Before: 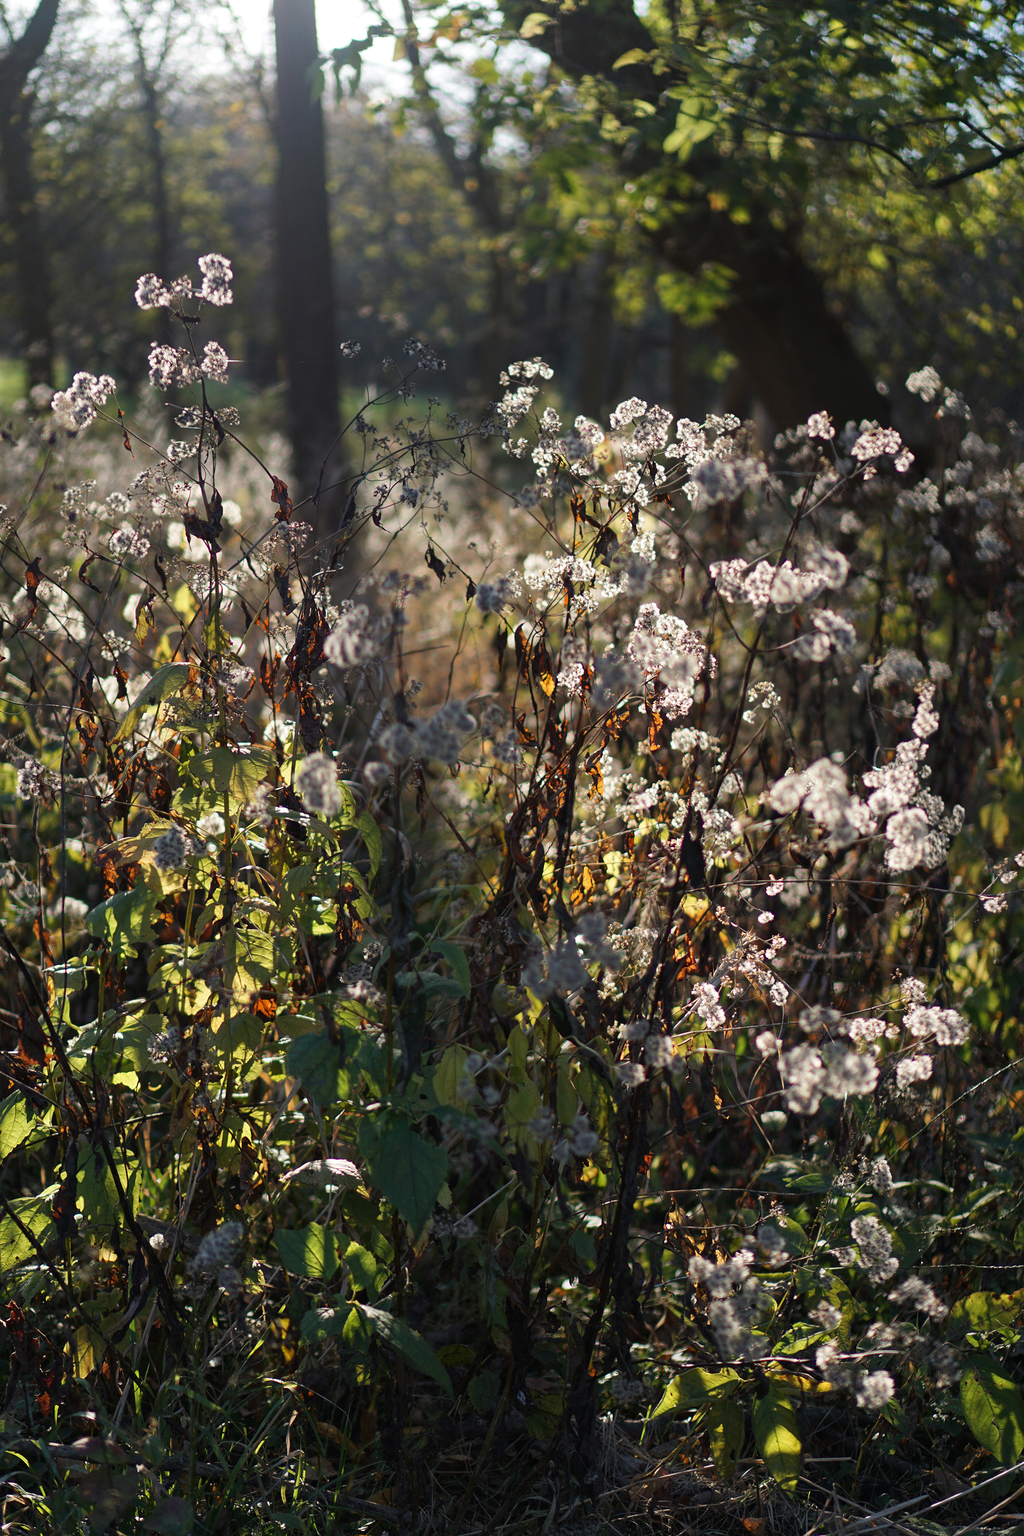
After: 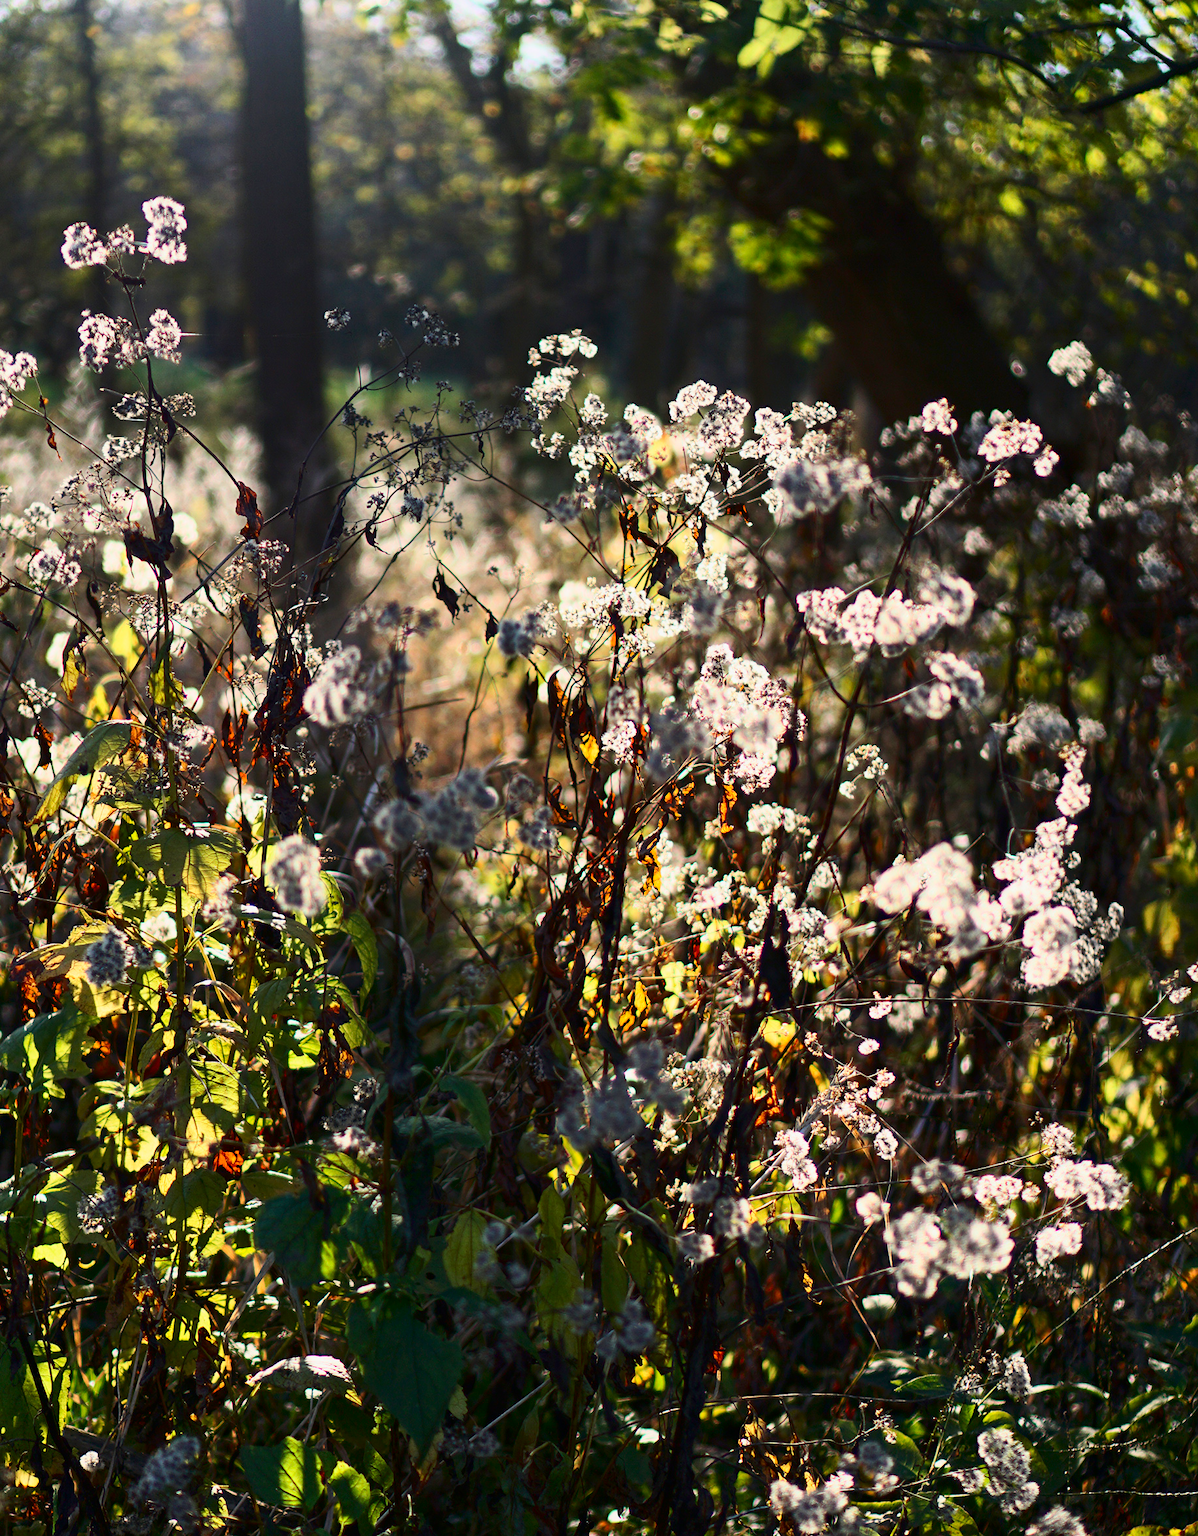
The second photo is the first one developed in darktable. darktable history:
base curve: curves: ch0 [(0, 0) (0.088, 0.125) (0.176, 0.251) (0.354, 0.501) (0.613, 0.749) (1, 0.877)], exposure shift 0.579
exposure: exposure 0.135 EV, compensate highlight preservation false
contrast brightness saturation: contrast 0.214, brightness -0.103, saturation 0.214
crop: left 8.505%, top 6.531%, bottom 15.321%
